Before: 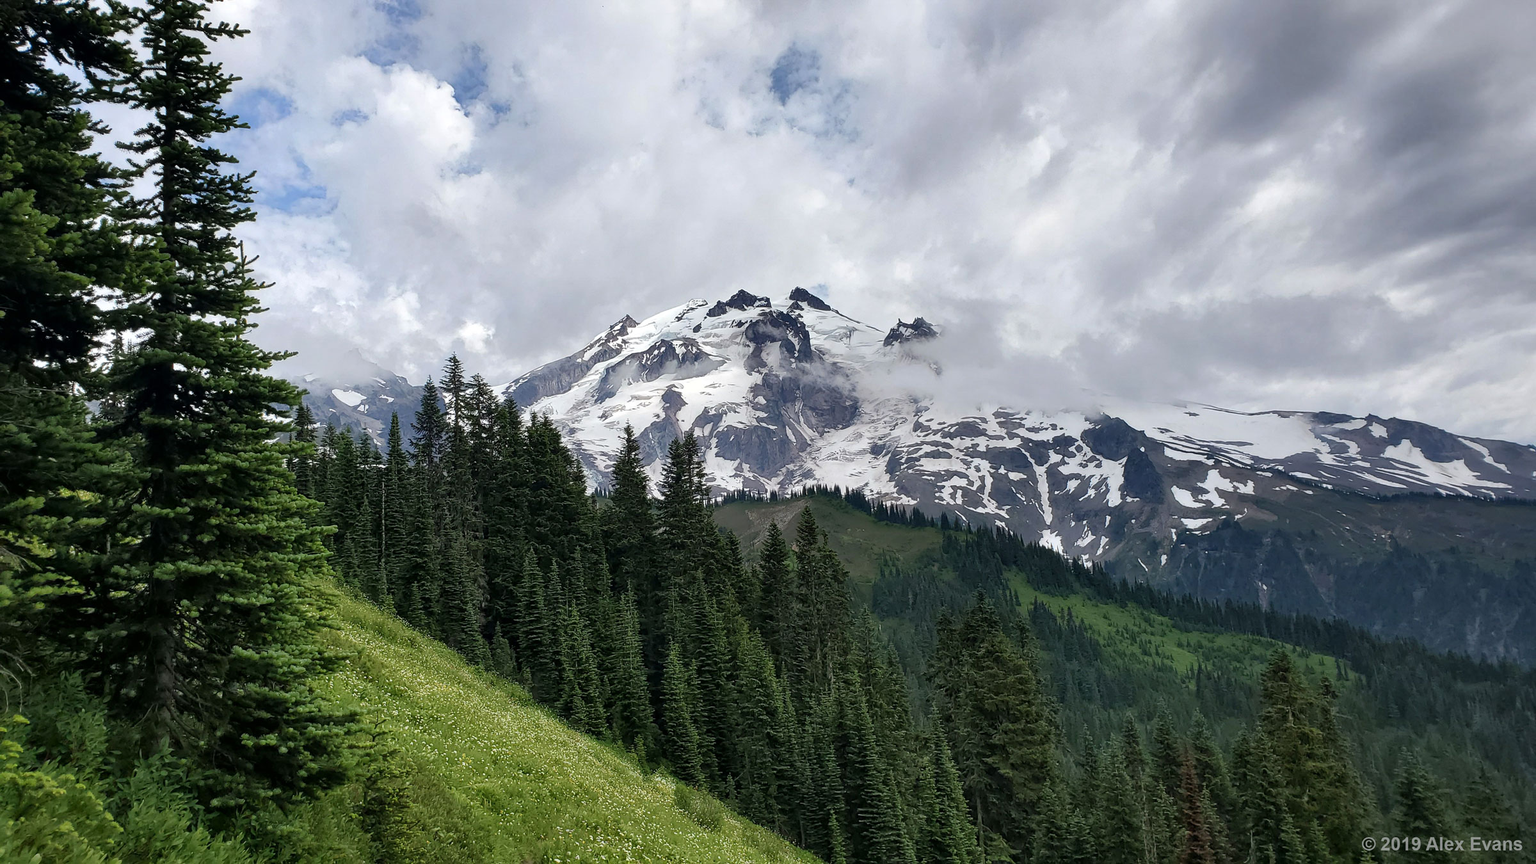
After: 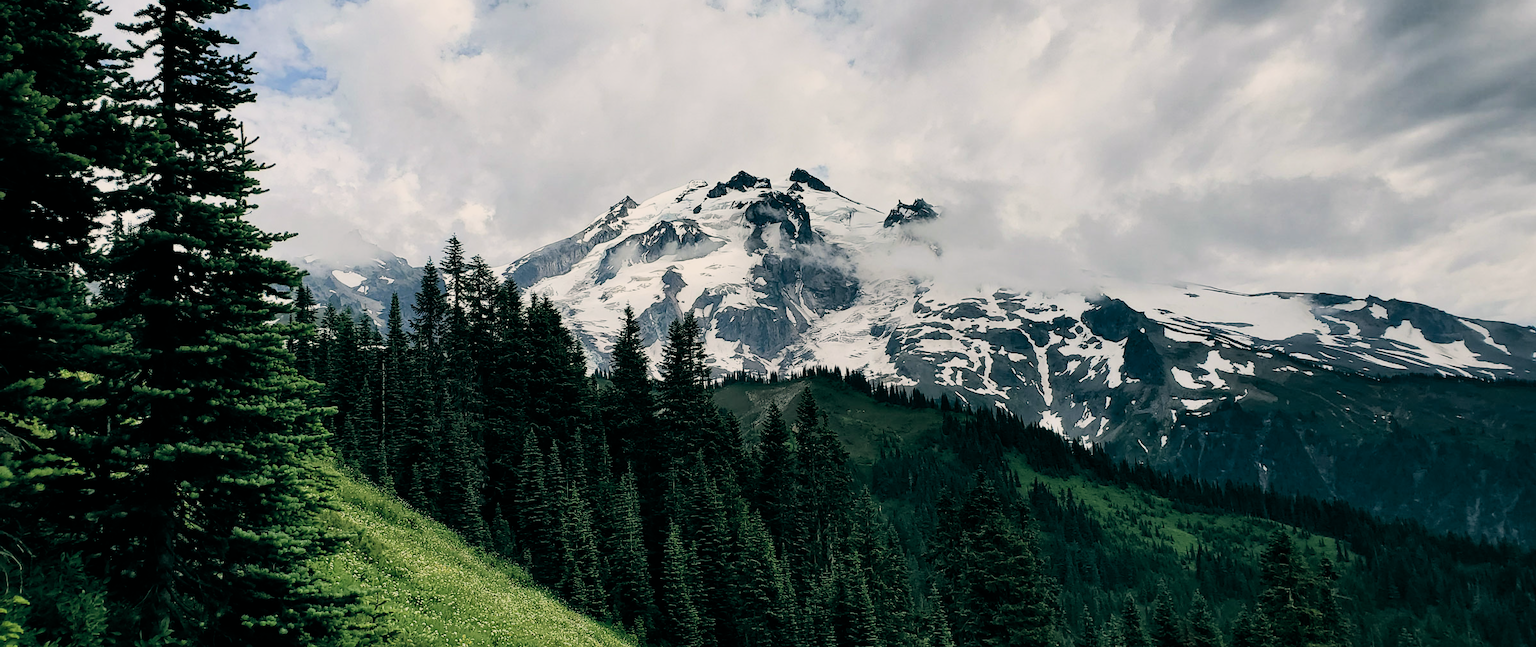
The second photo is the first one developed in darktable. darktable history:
color balance: lift [1.005, 0.99, 1.007, 1.01], gamma [1, 0.979, 1.011, 1.021], gain [0.923, 1.098, 1.025, 0.902], input saturation 90.45%, contrast 7.73%, output saturation 105.91%
filmic rgb: black relative exposure -5 EV, hardness 2.88, contrast 1.4
crop: top 13.819%, bottom 11.169%
